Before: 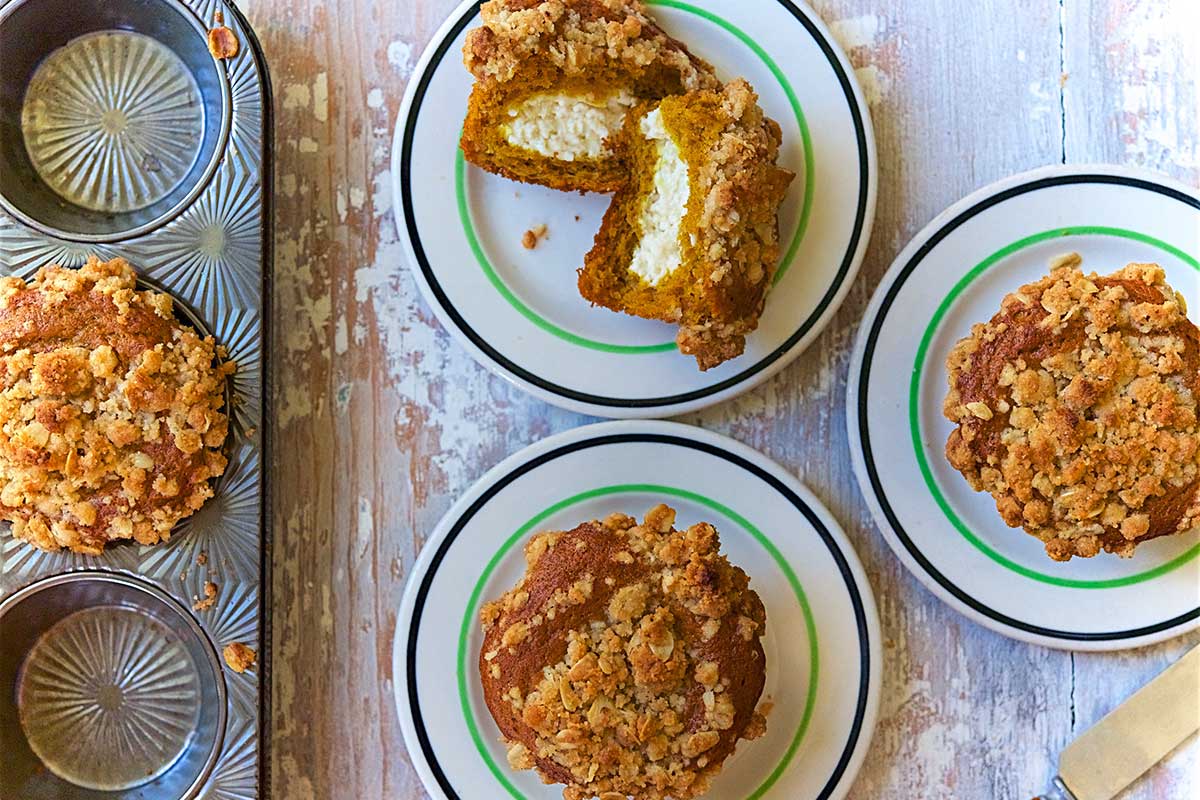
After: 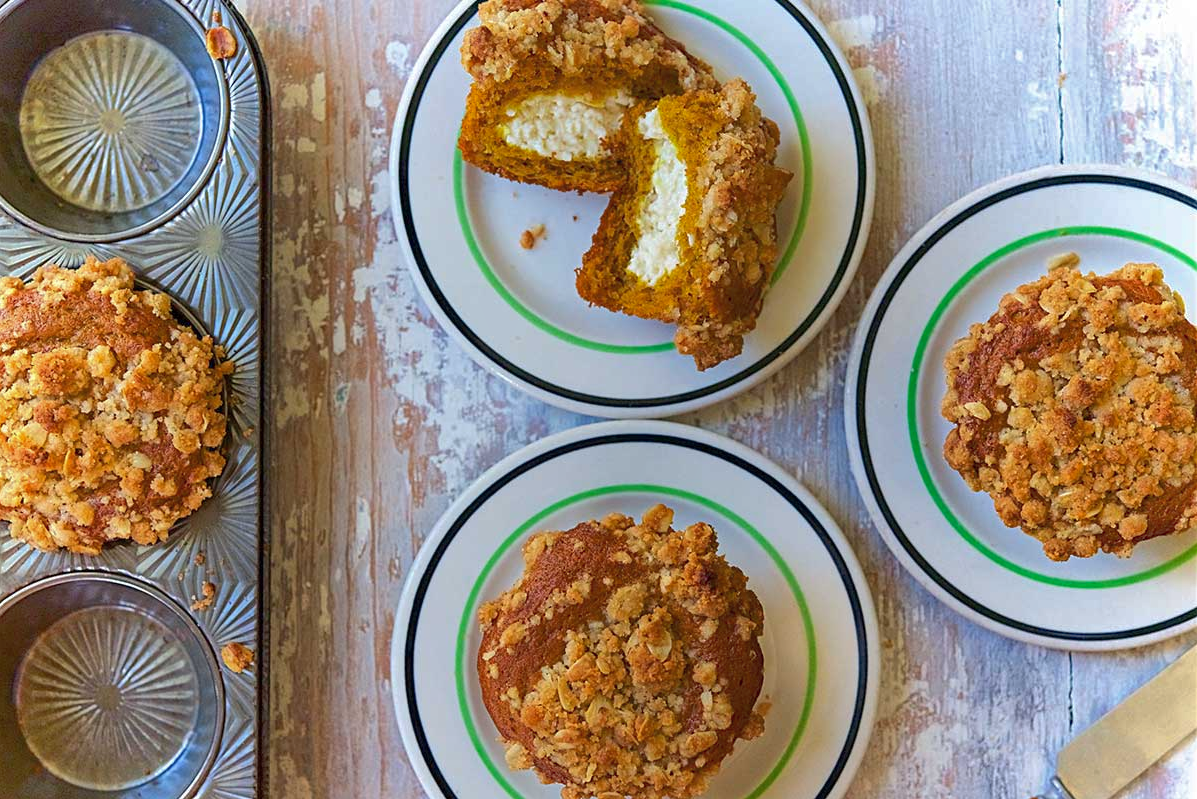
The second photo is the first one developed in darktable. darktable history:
crop and rotate: left 0.18%, bottom 0.002%
shadows and highlights: on, module defaults
